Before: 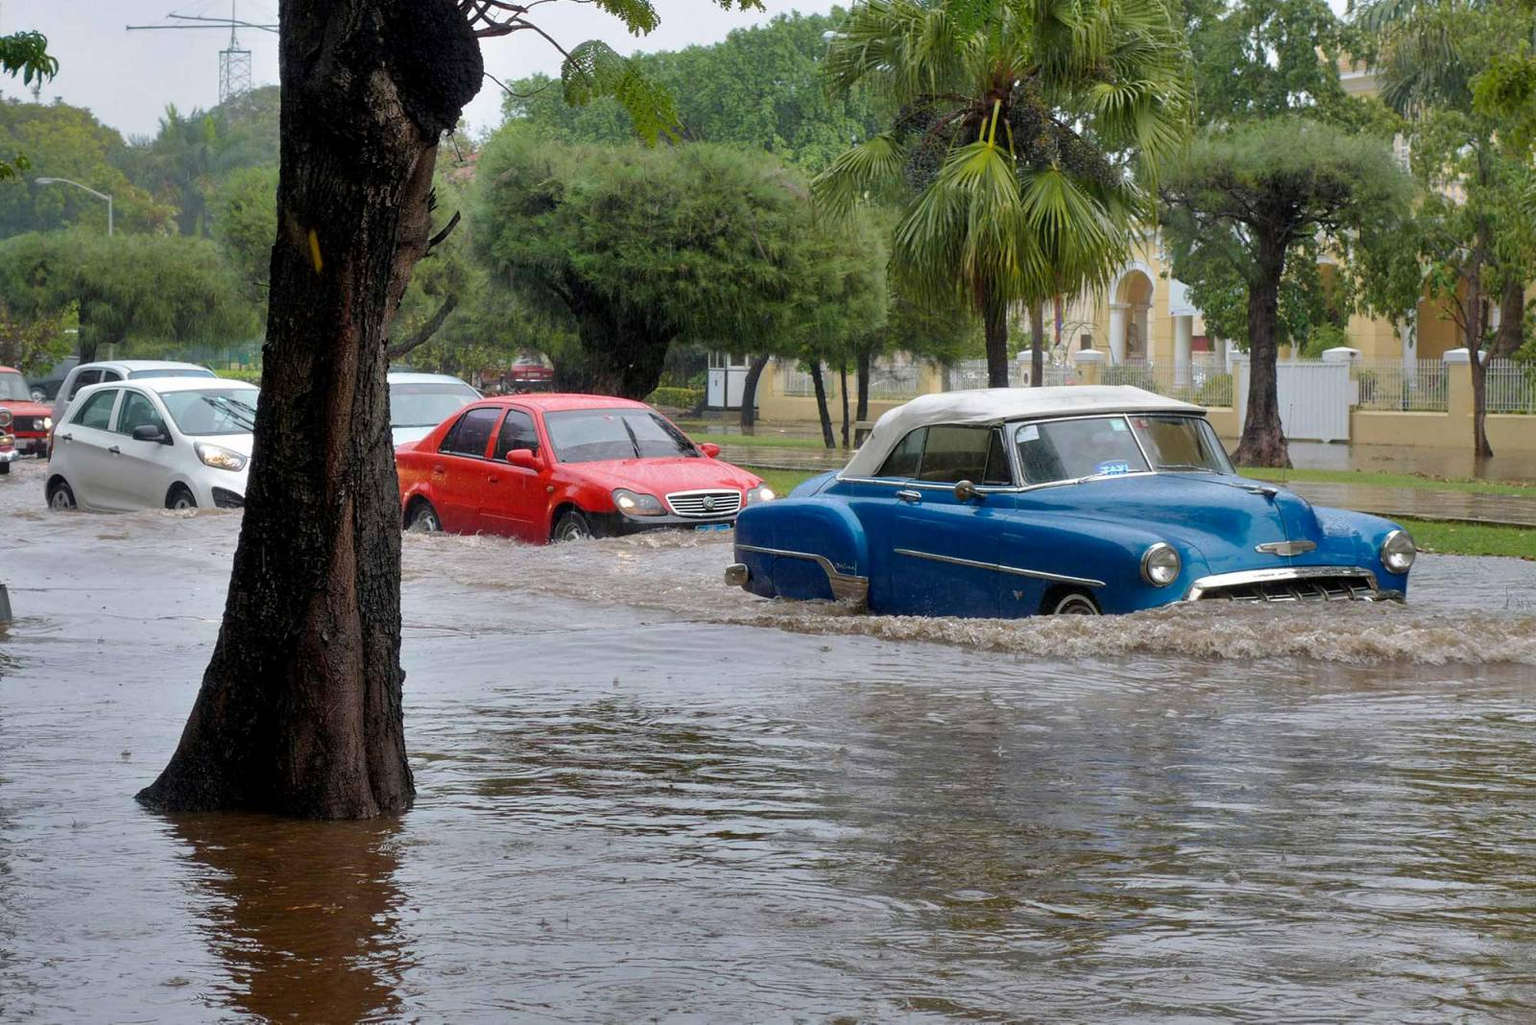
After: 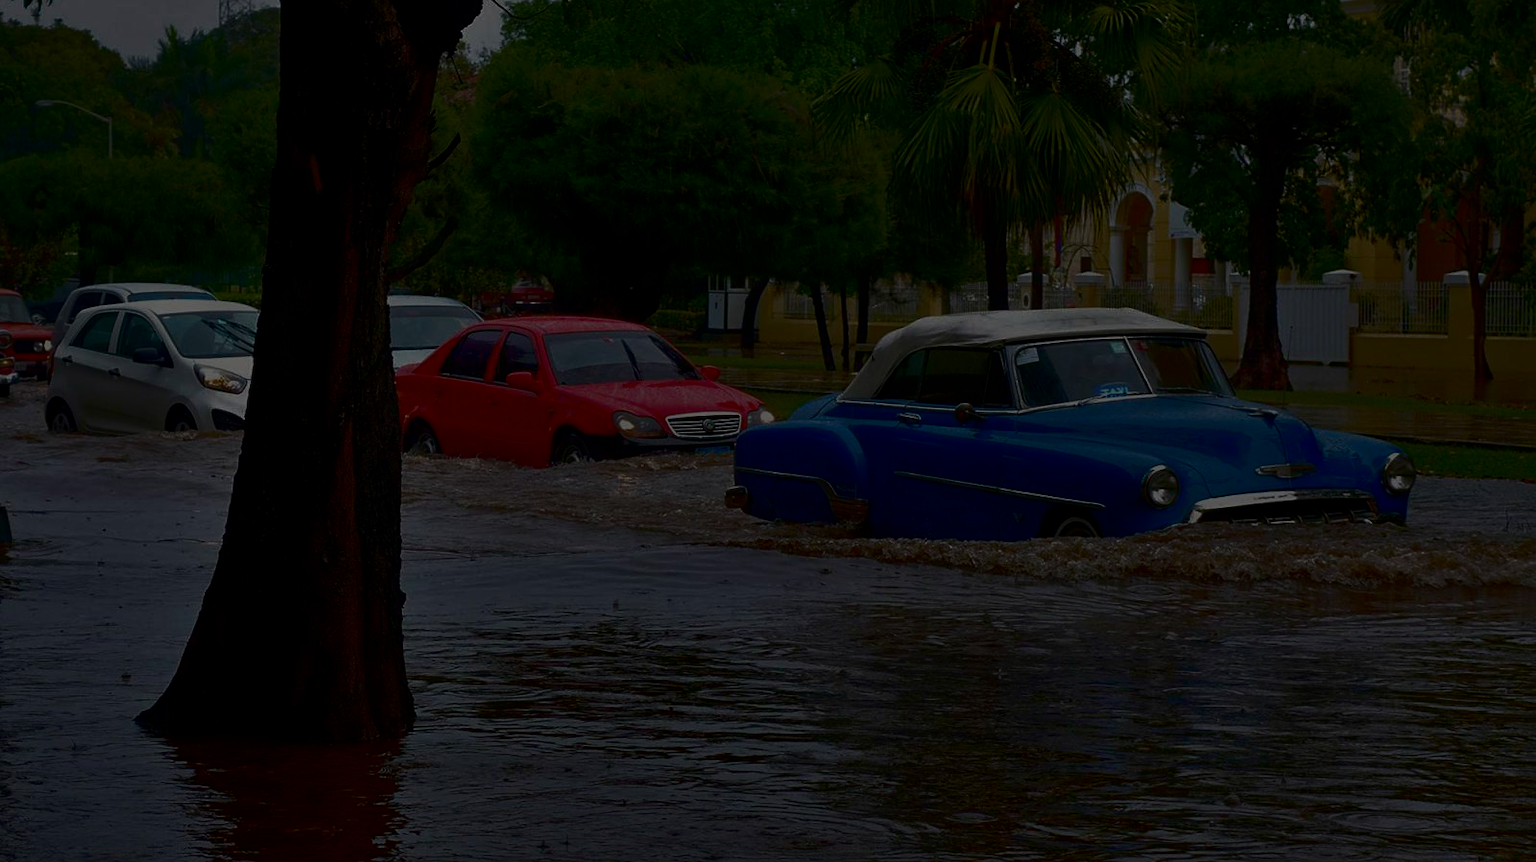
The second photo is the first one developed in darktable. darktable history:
sharpen: amount 0.204
contrast brightness saturation: contrast 0.243, brightness -0.225, saturation 0.14
haze removal: strength 0.283, distance 0.246, compatibility mode true
exposure: exposure -2.445 EV, compensate highlight preservation false
crop: top 7.613%, bottom 8.236%
